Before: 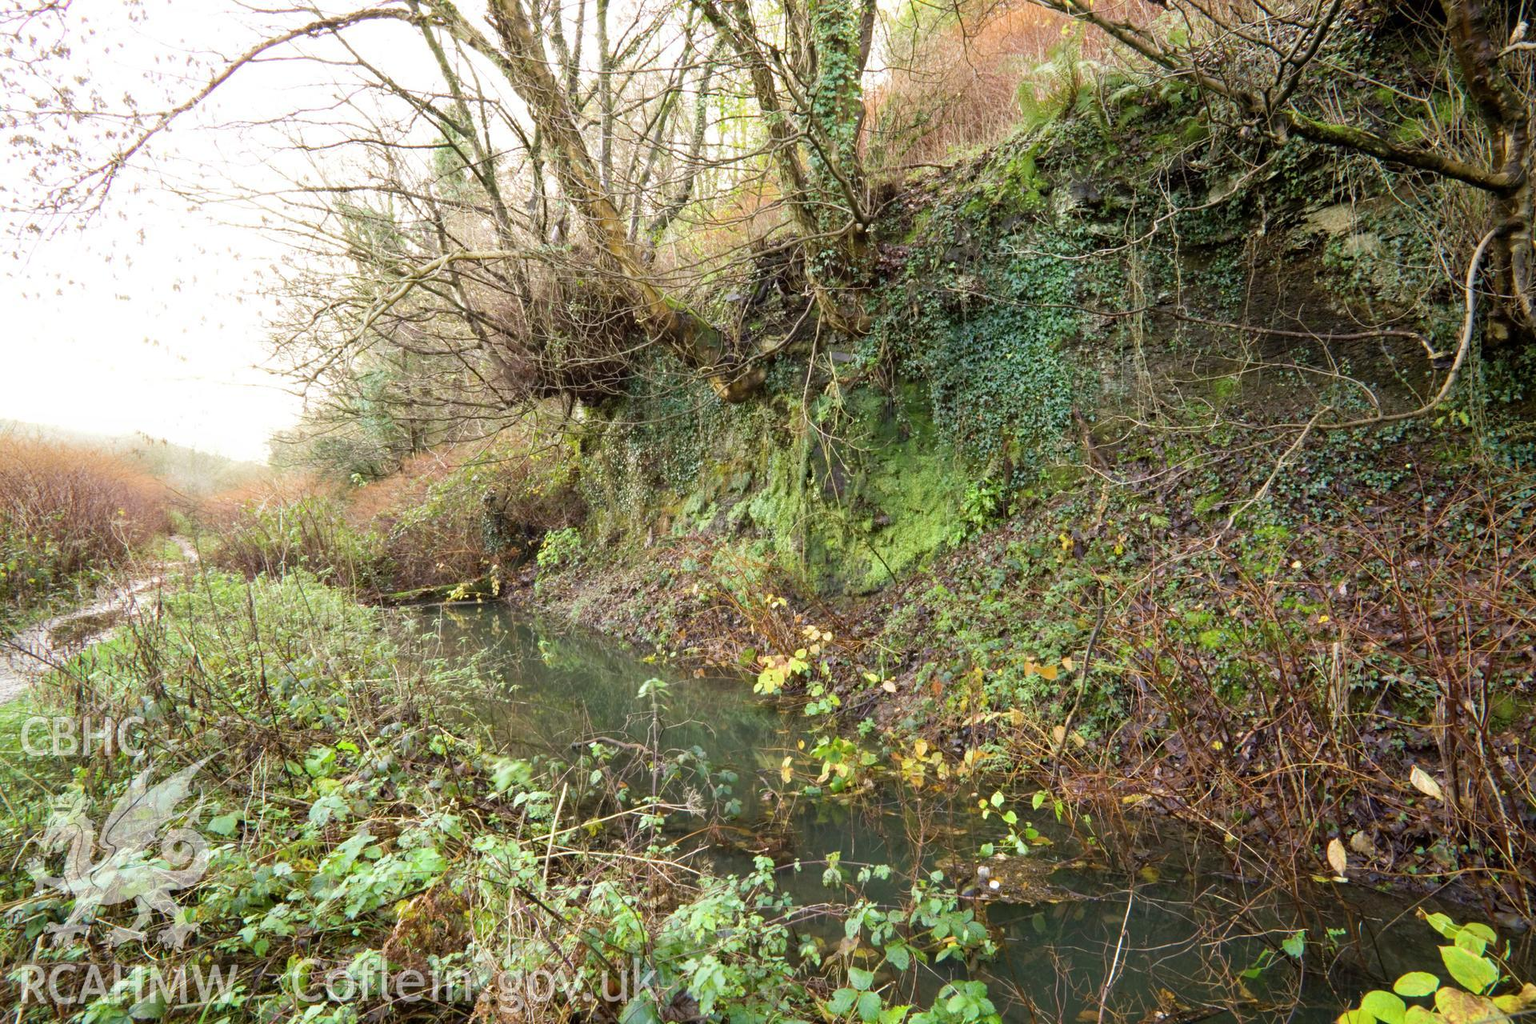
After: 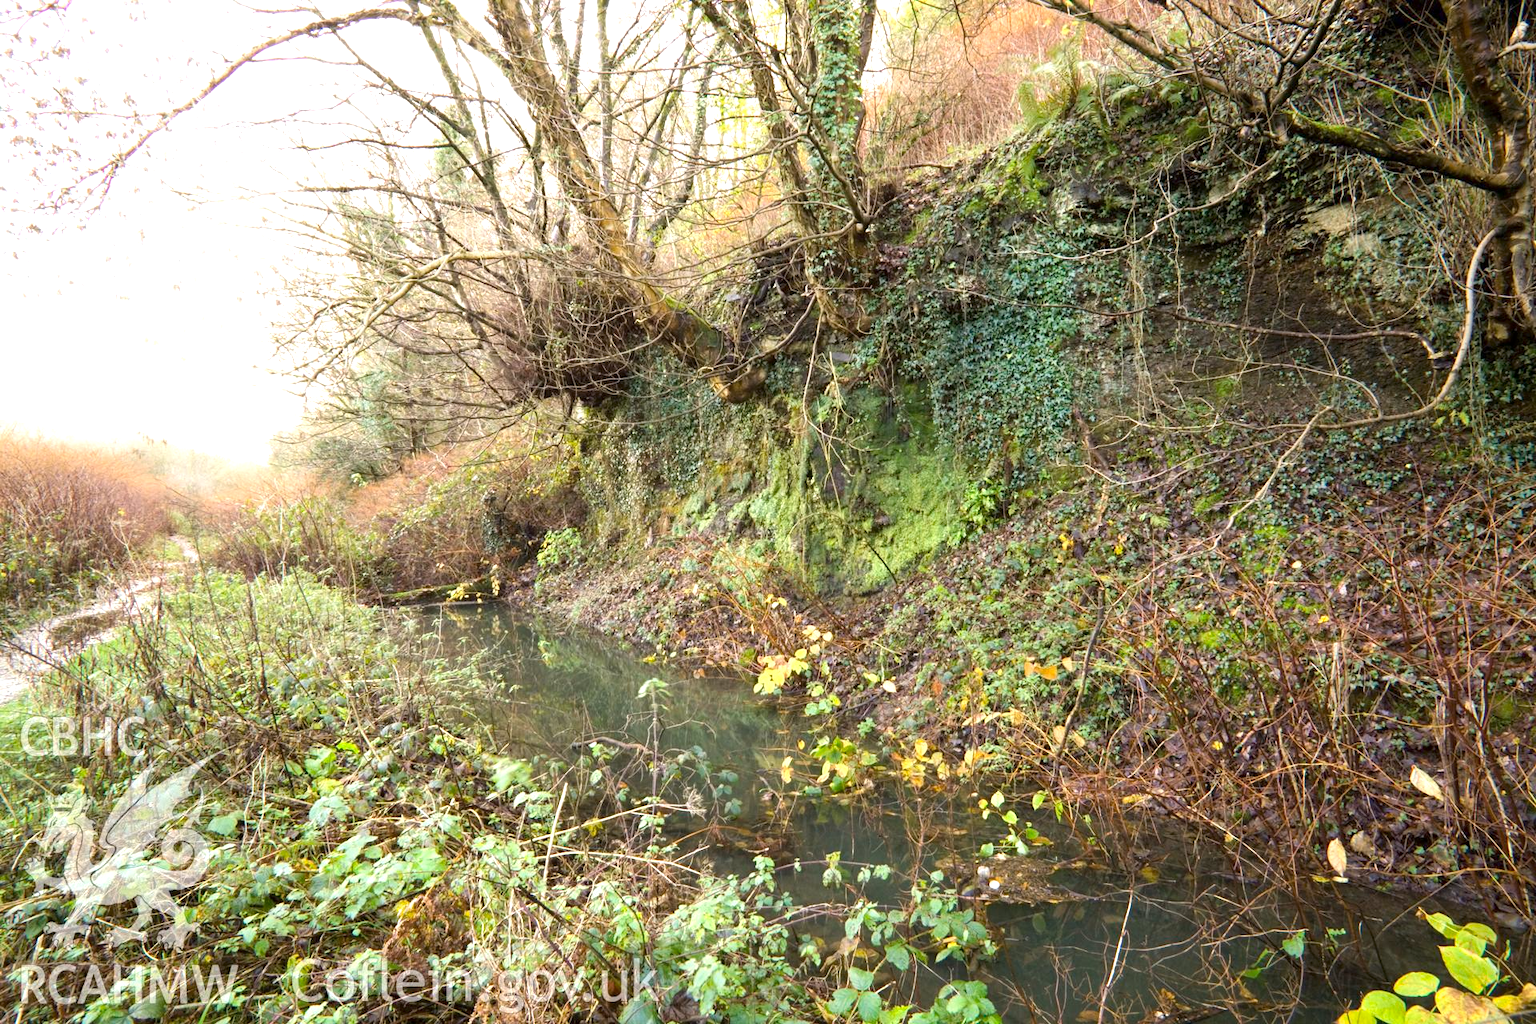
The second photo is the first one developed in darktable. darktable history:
exposure: exposure 0.493 EV, compensate exposure bias true, compensate highlight preservation false
